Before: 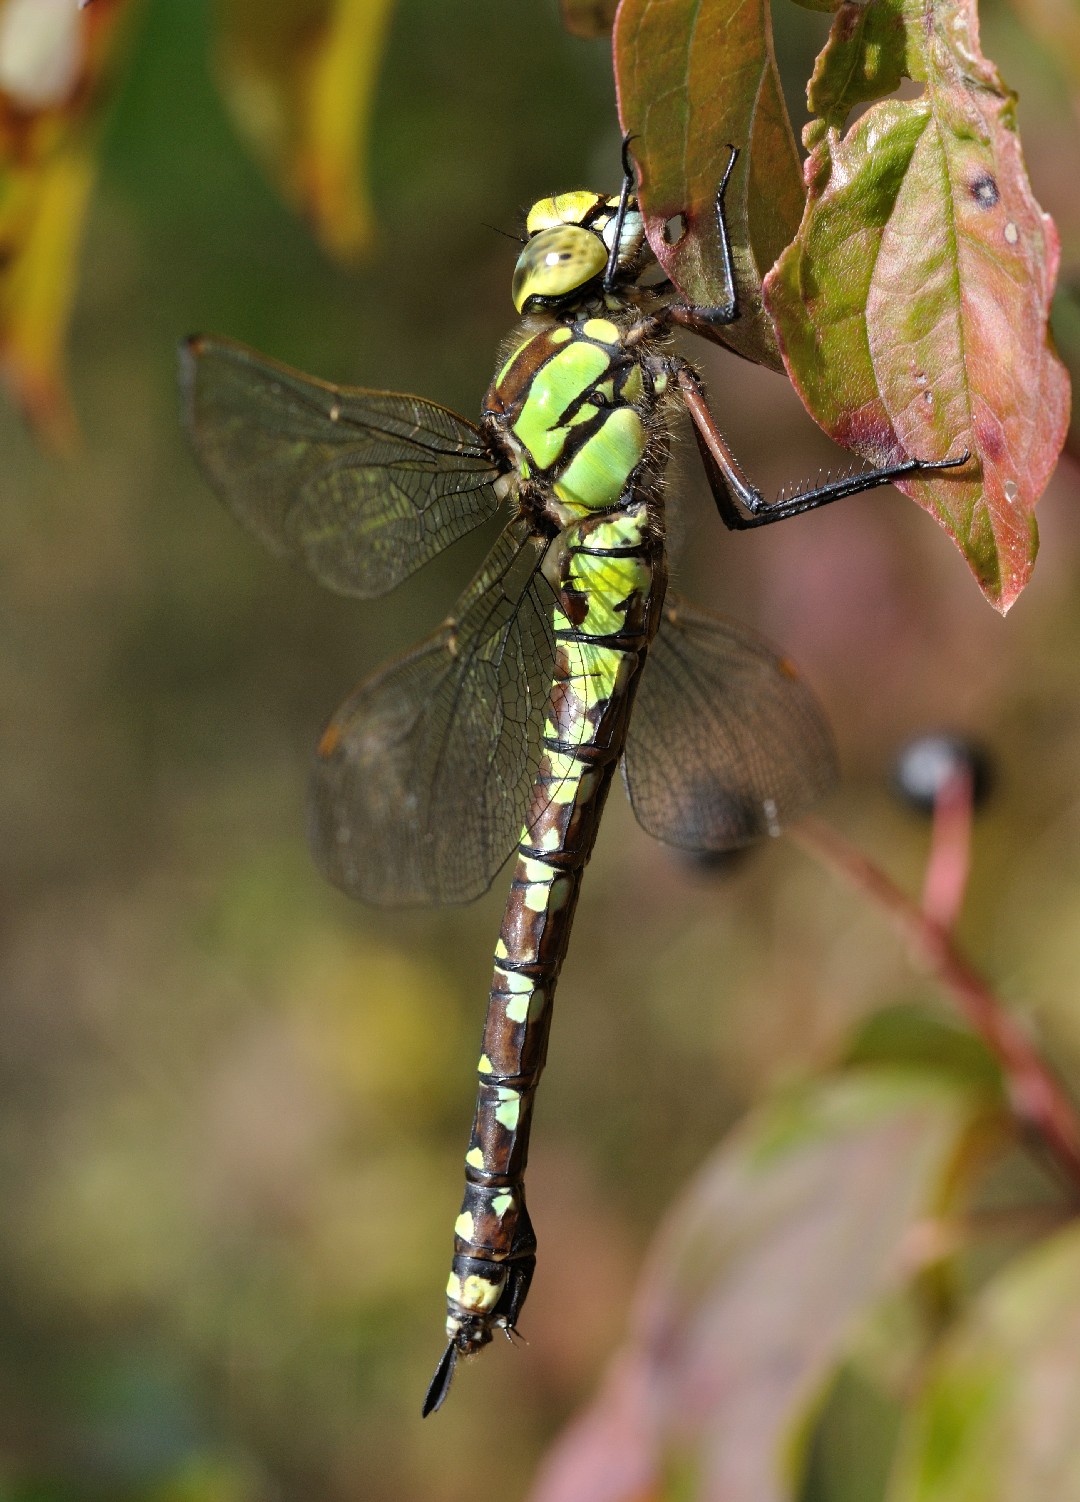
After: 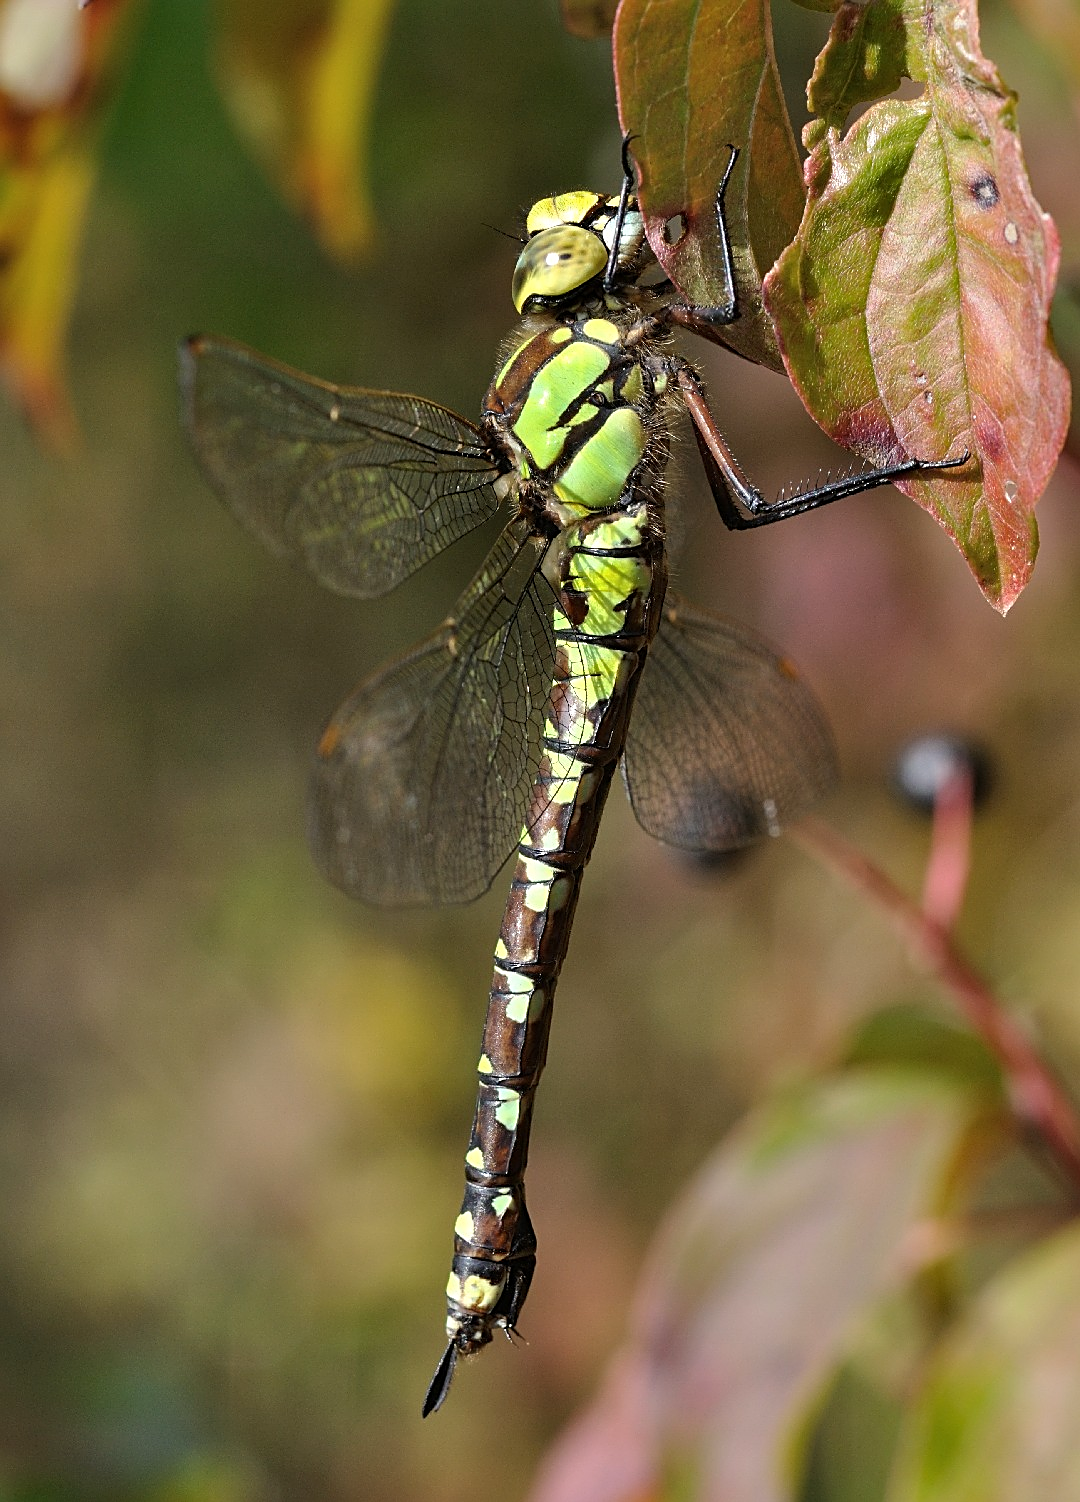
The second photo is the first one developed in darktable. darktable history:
sharpen: amount 0.575
white balance: red 1.009, blue 0.985
